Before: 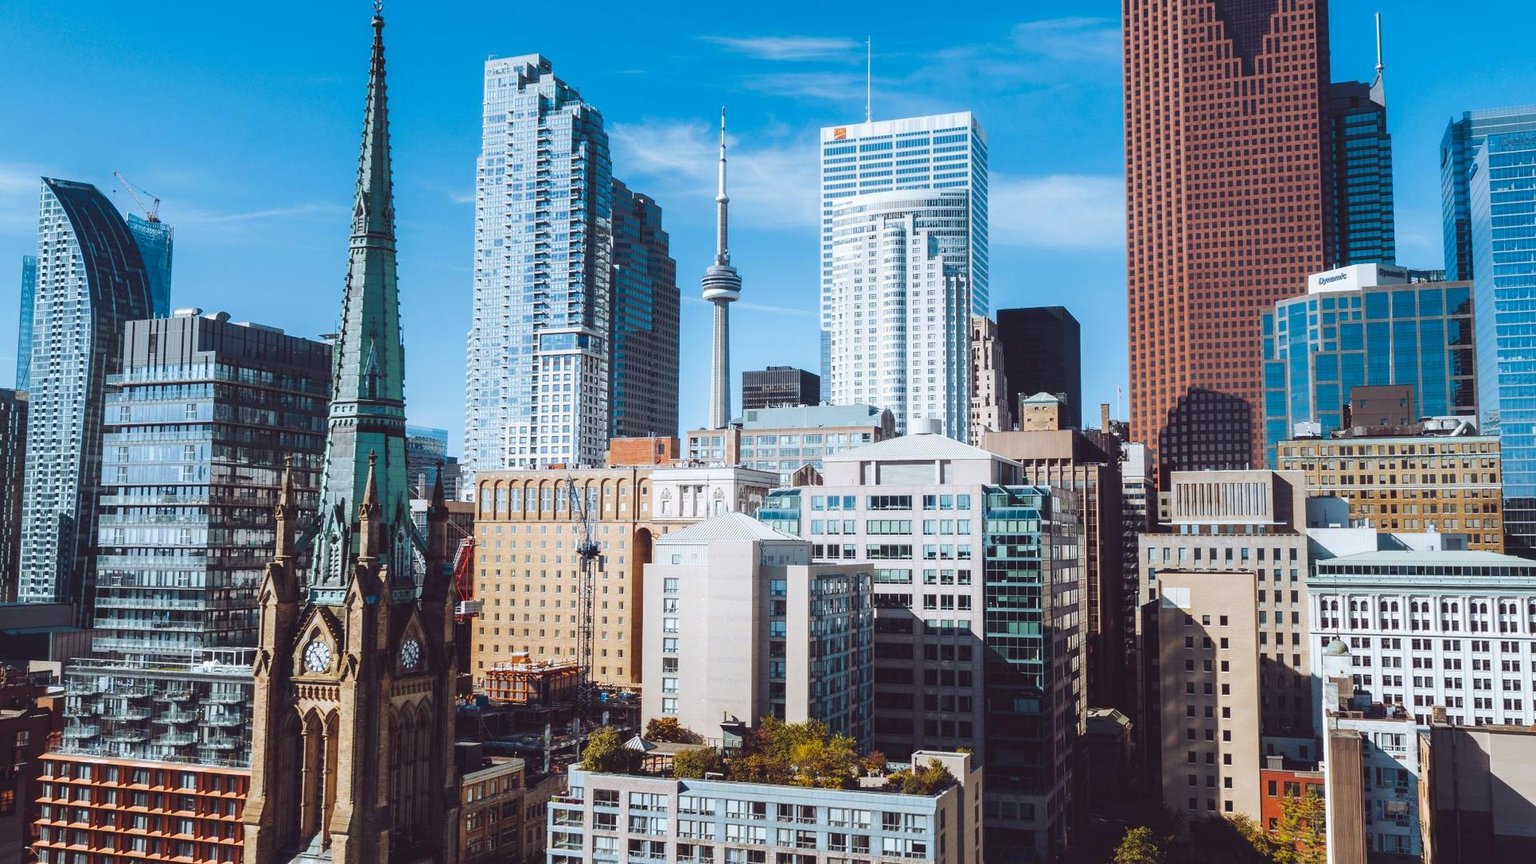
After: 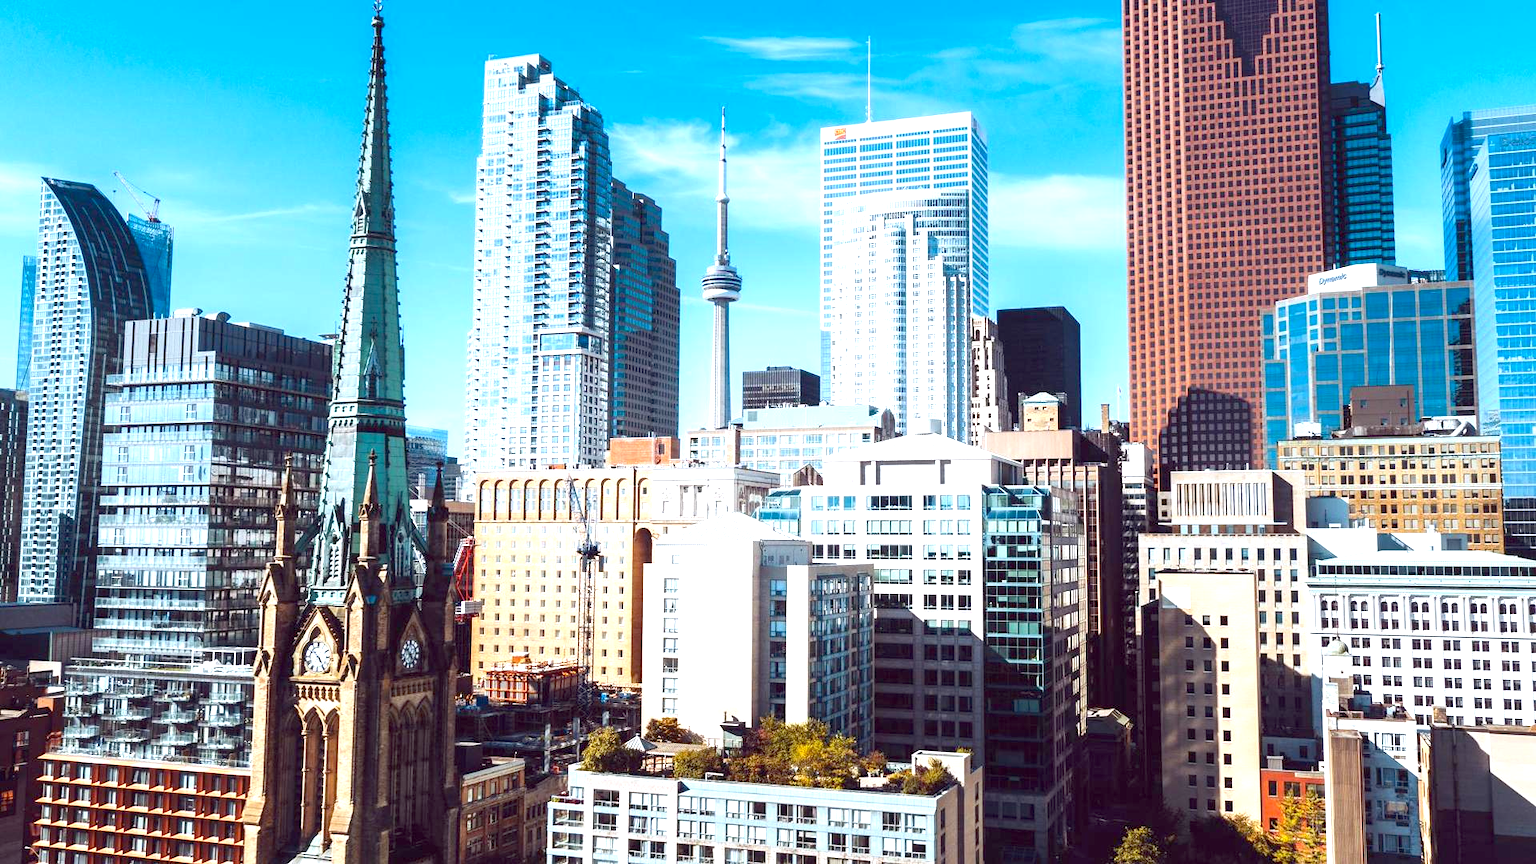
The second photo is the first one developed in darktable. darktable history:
exposure: black level correction 0.008, exposure 0.979 EV, compensate highlight preservation false
